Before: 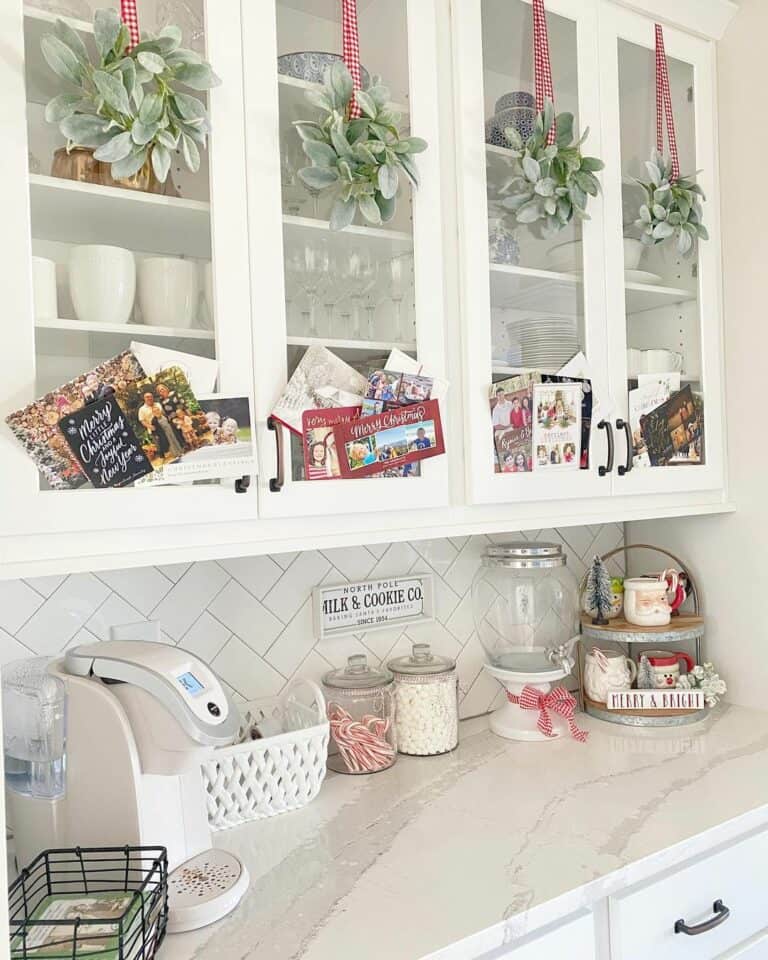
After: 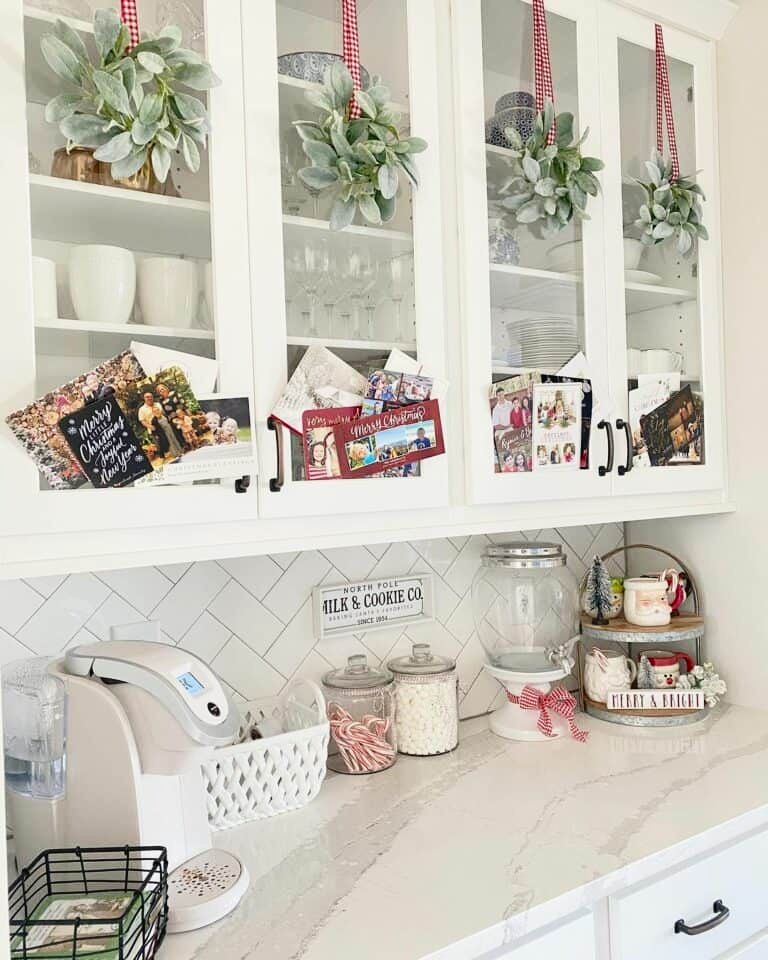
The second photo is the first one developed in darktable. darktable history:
tone curve: curves: ch0 [(0.016, 0.011) (0.21, 0.113) (0.515, 0.476) (0.78, 0.795) (1, 0.981)], color space Lab, independent channels, preserve colors none
